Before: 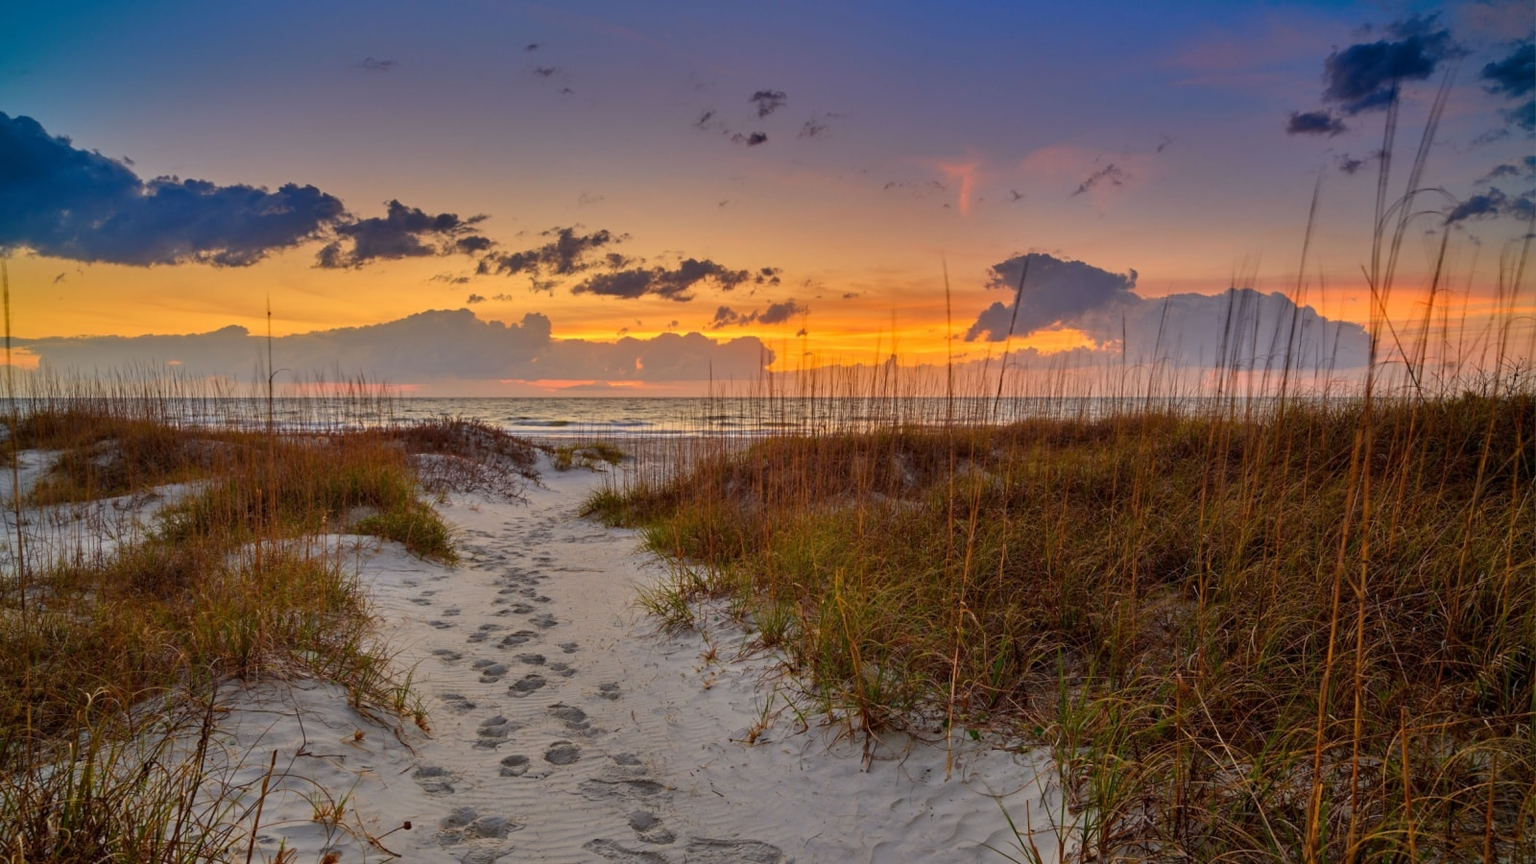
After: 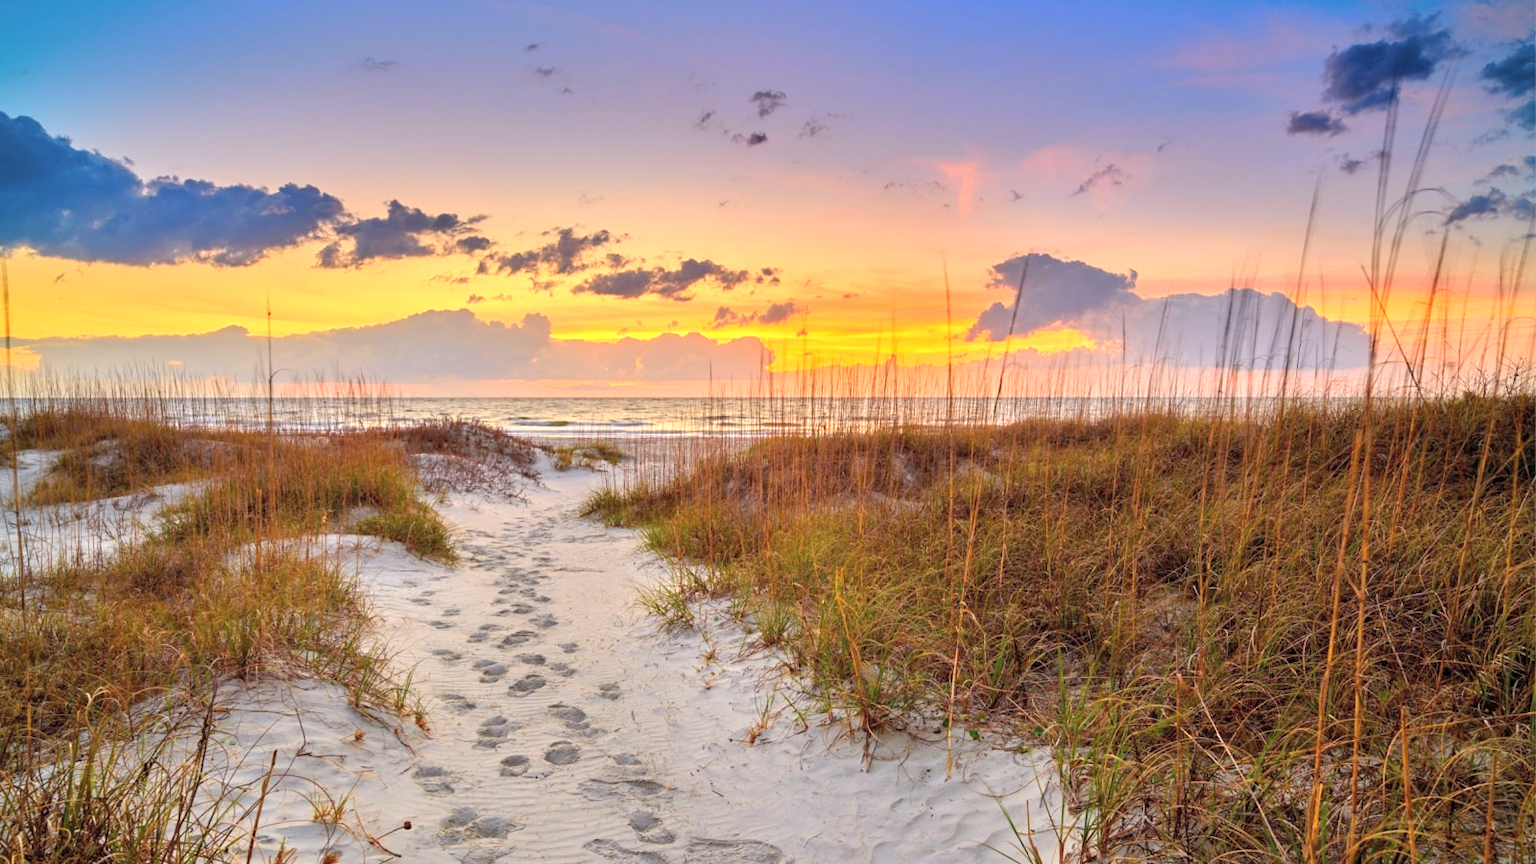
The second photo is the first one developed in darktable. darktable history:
exposure: black level correction 0.001, exposure 0.966 EV, compensate exposure bias true, compensate highlight preservation false
contrast brightness saturation: brightness 0.142
